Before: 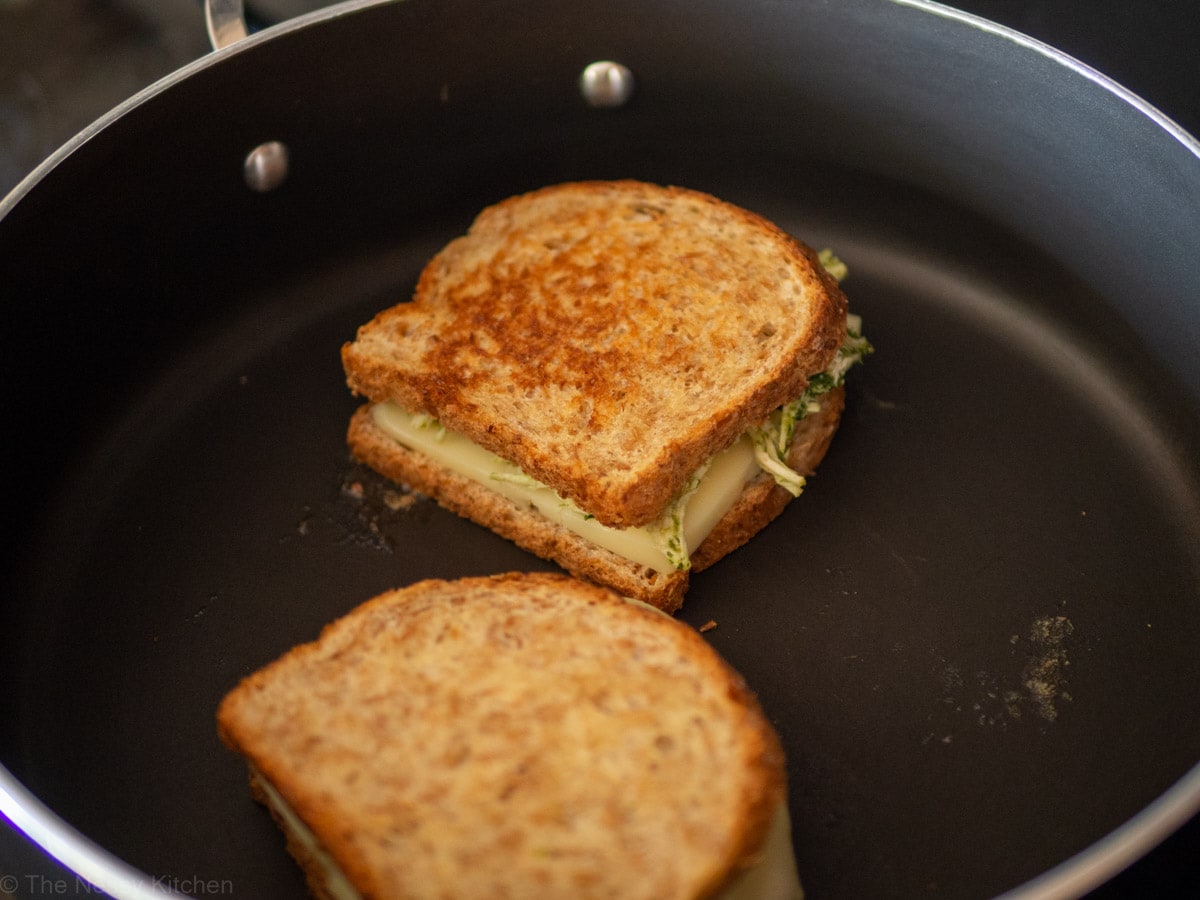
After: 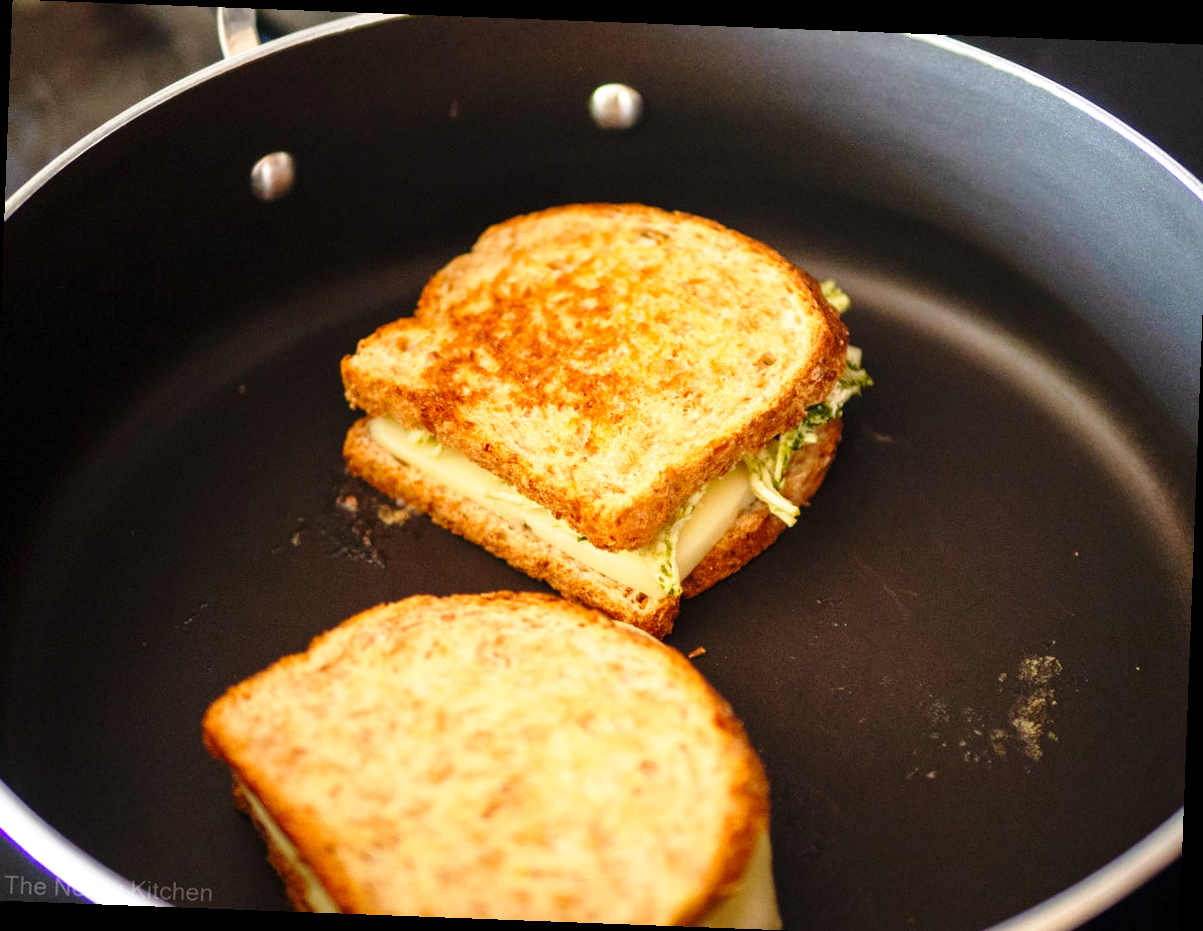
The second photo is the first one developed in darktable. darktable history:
rotate and perspective: rotation 2.17°, automatic cropping off
crop and rotate: left 1.774%, right 0.633%, bottom 1.28%
exposure: exposure 0.559 EV, compensate highlight preservation false
base curve: curves: ch0 [(0, 0) (0.028, 0.03) (0.121, 0.232) (0.46, 0.748) (0.859, 0.968) (1, 1)], preserve colors none
